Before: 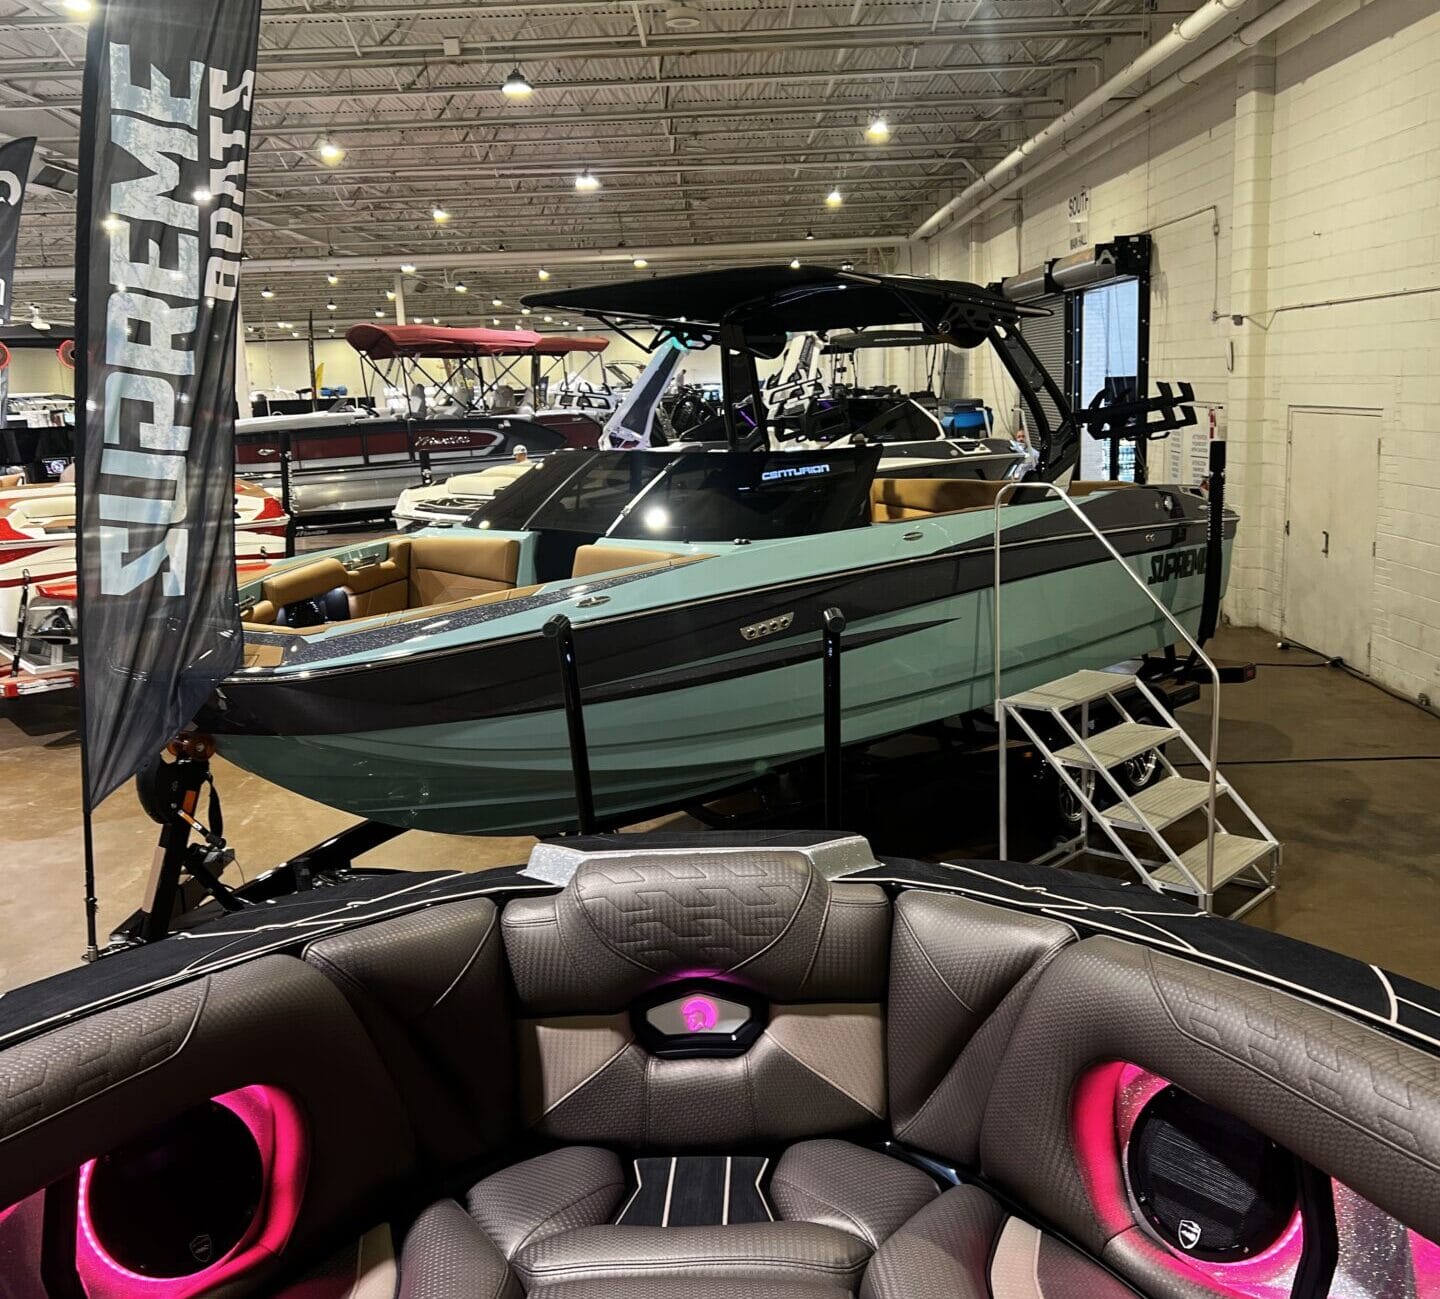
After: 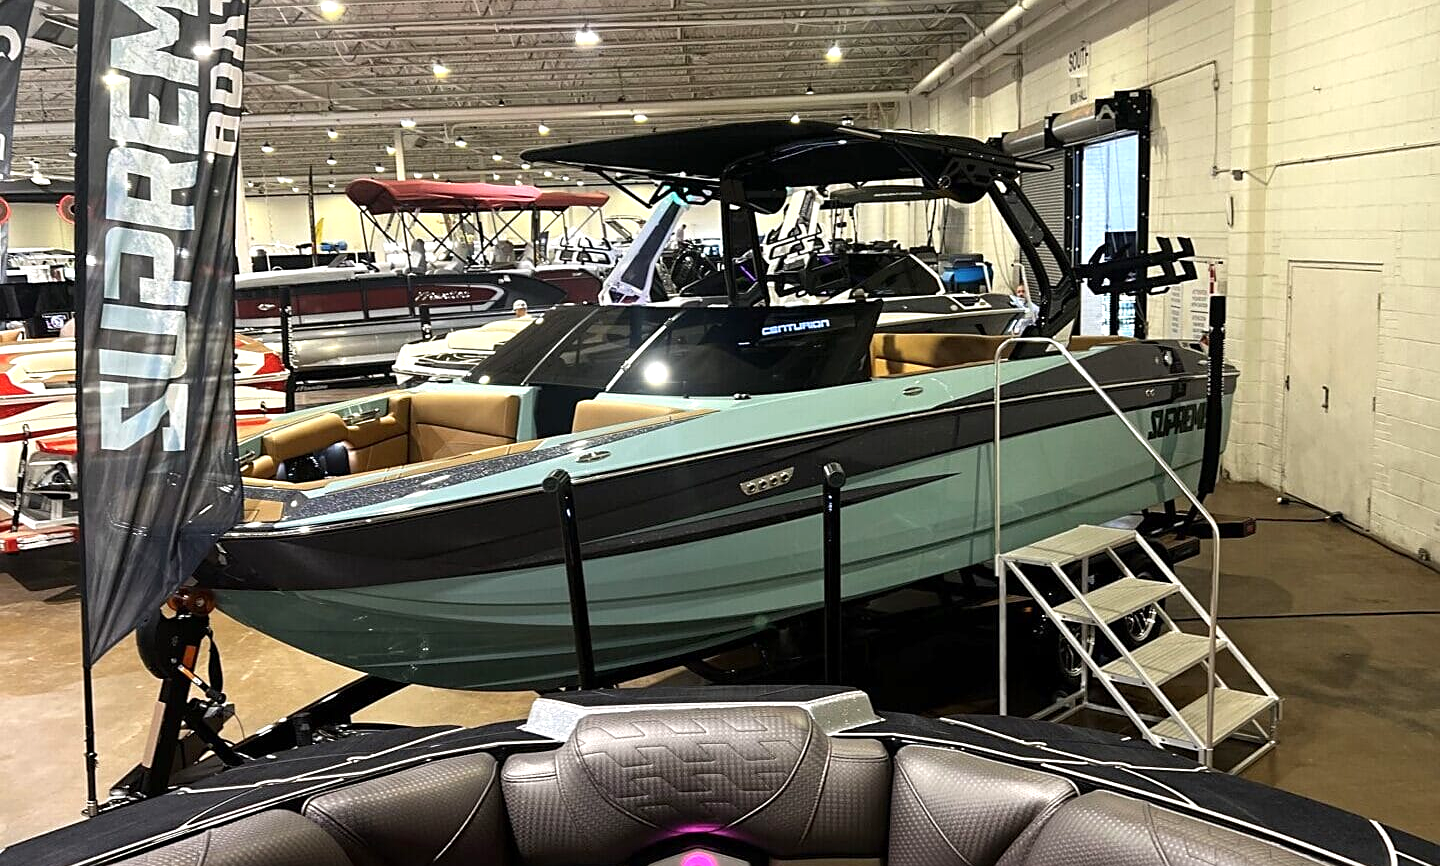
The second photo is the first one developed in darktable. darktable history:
sharpen: radius 1.864, amount 0.398, threshold 1.271
crop: top 11.166%, bottom 22.168%
exposure: exposure 0.485 EV, compensate highlight preservation false
